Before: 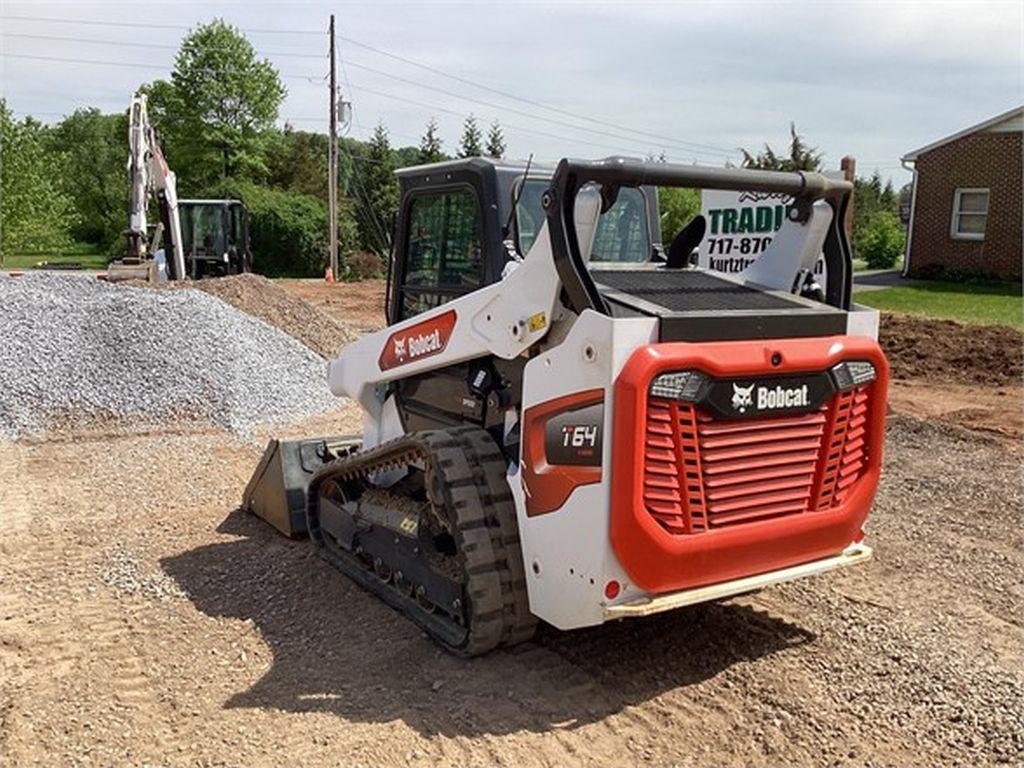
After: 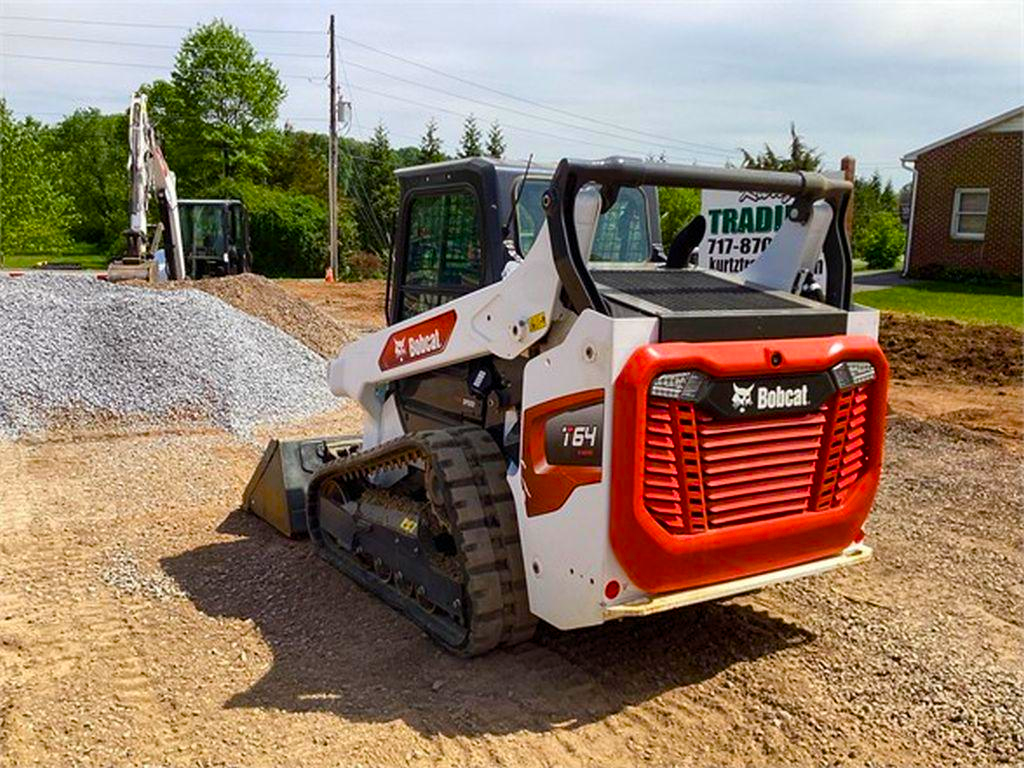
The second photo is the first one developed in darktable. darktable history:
color balance rgb: shadows lift › luminance -20.269%, perceptual saturation grading › global saturation 36.294%, perceptual saturation grading › shadows 35.686%, global vibrance 20%
